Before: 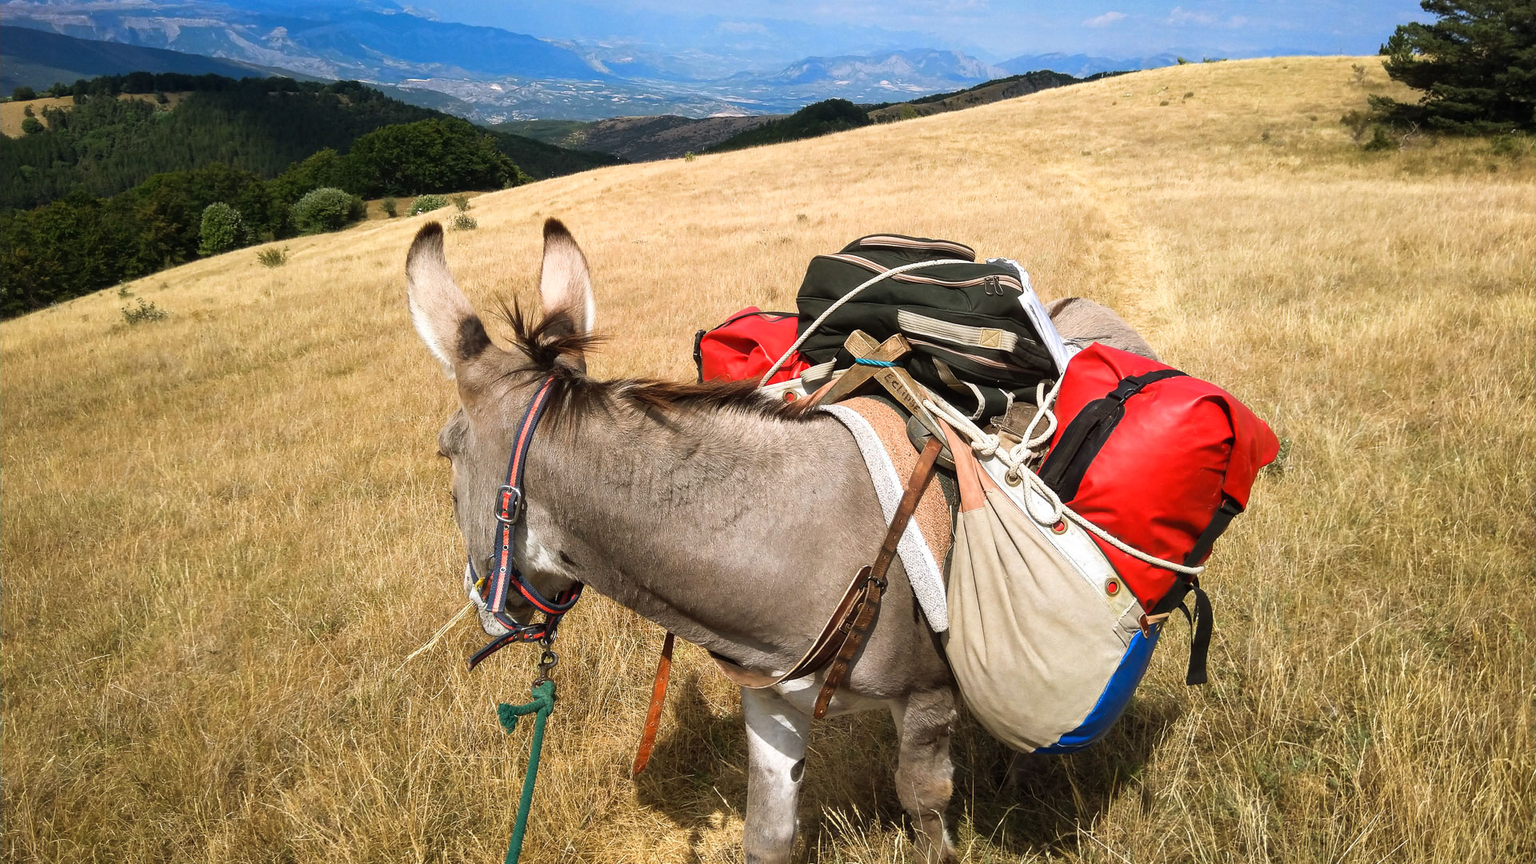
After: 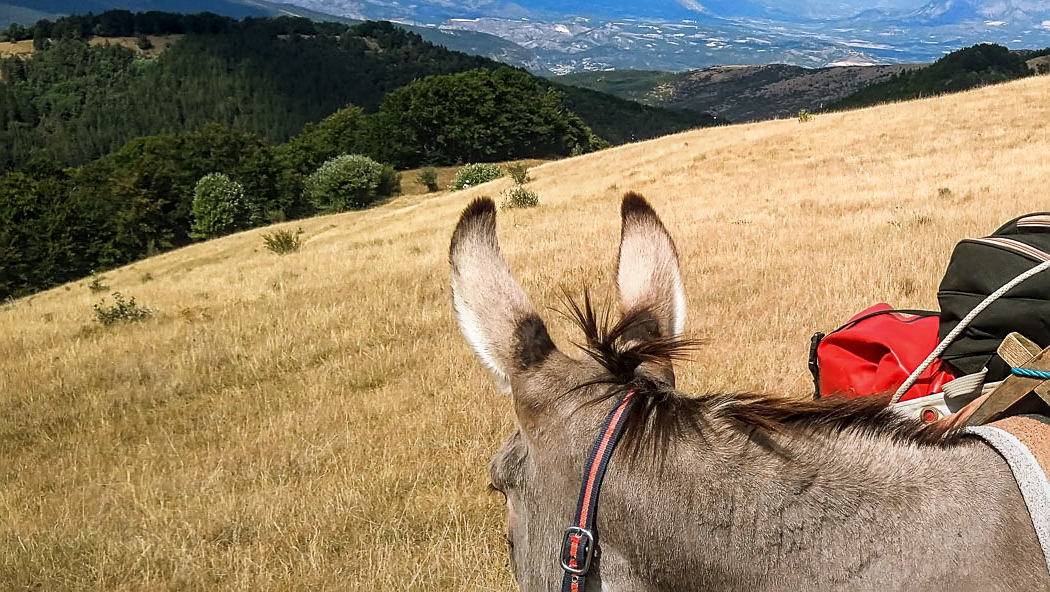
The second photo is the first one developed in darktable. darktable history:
crop and rotate: left 3.047%, top 7.509%, right 42.236%, bottom 37.598%
local contrast: on, module defaults
graduated density: rotation -180°, offset 24.95
sharpen: on, module defaults
